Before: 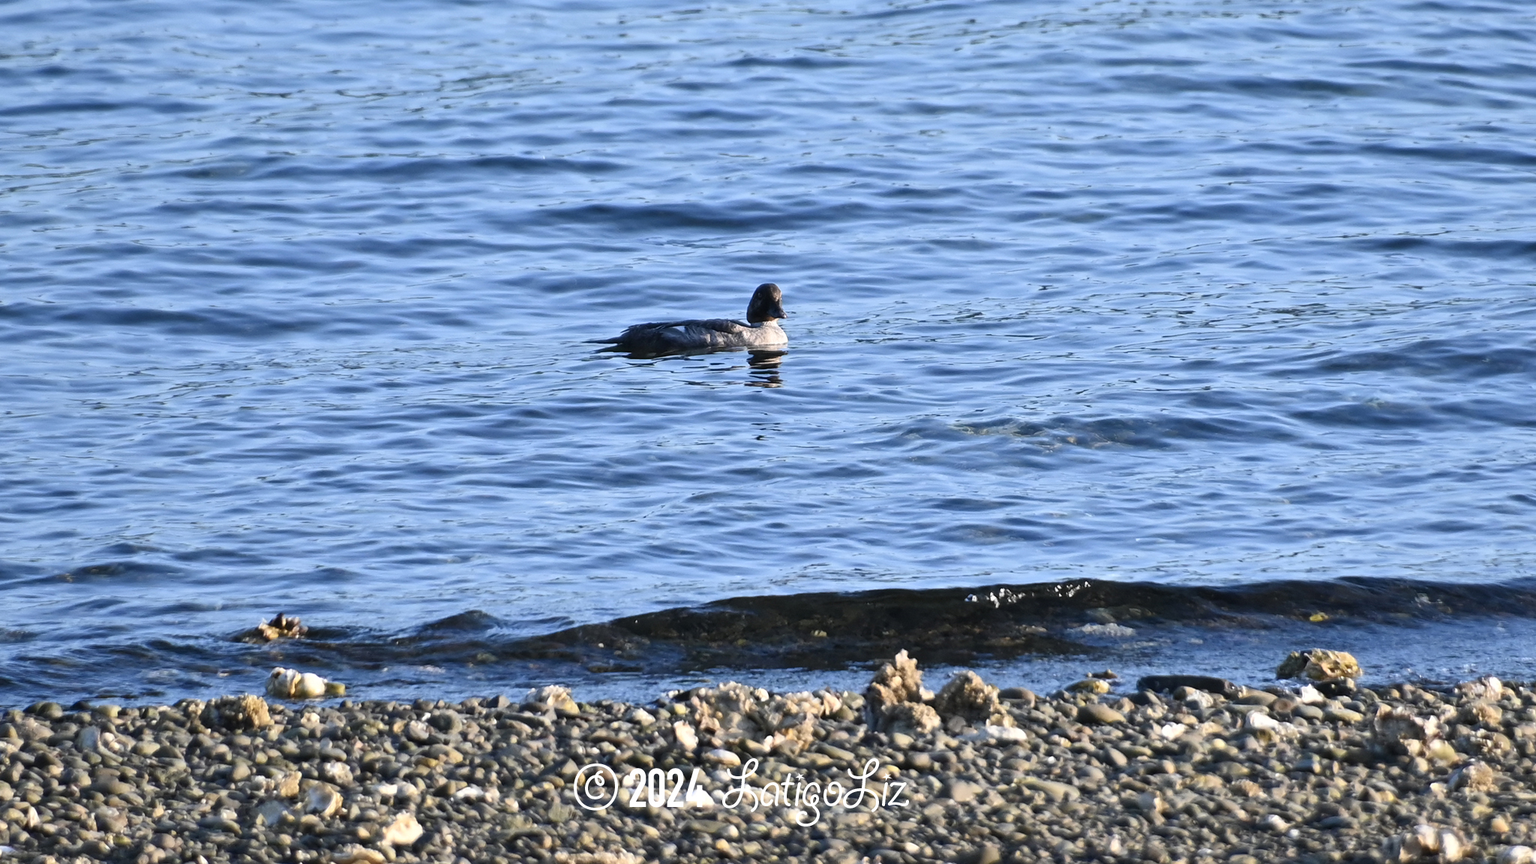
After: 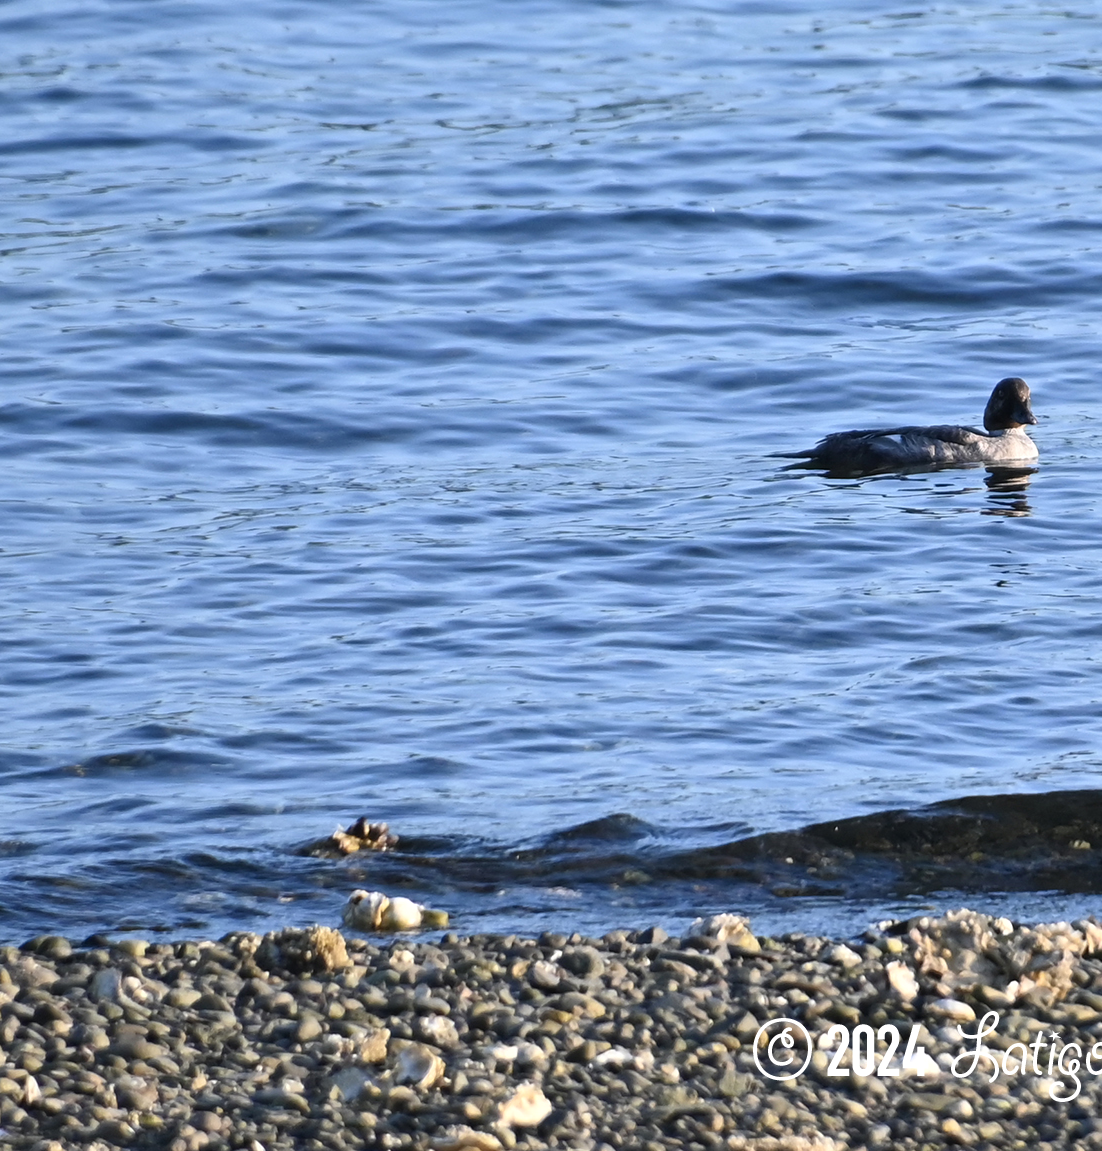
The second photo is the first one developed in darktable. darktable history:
crop: left 0.587%, right 45.588%, bottom 0.086%
tone equalizer: on, module defaults
